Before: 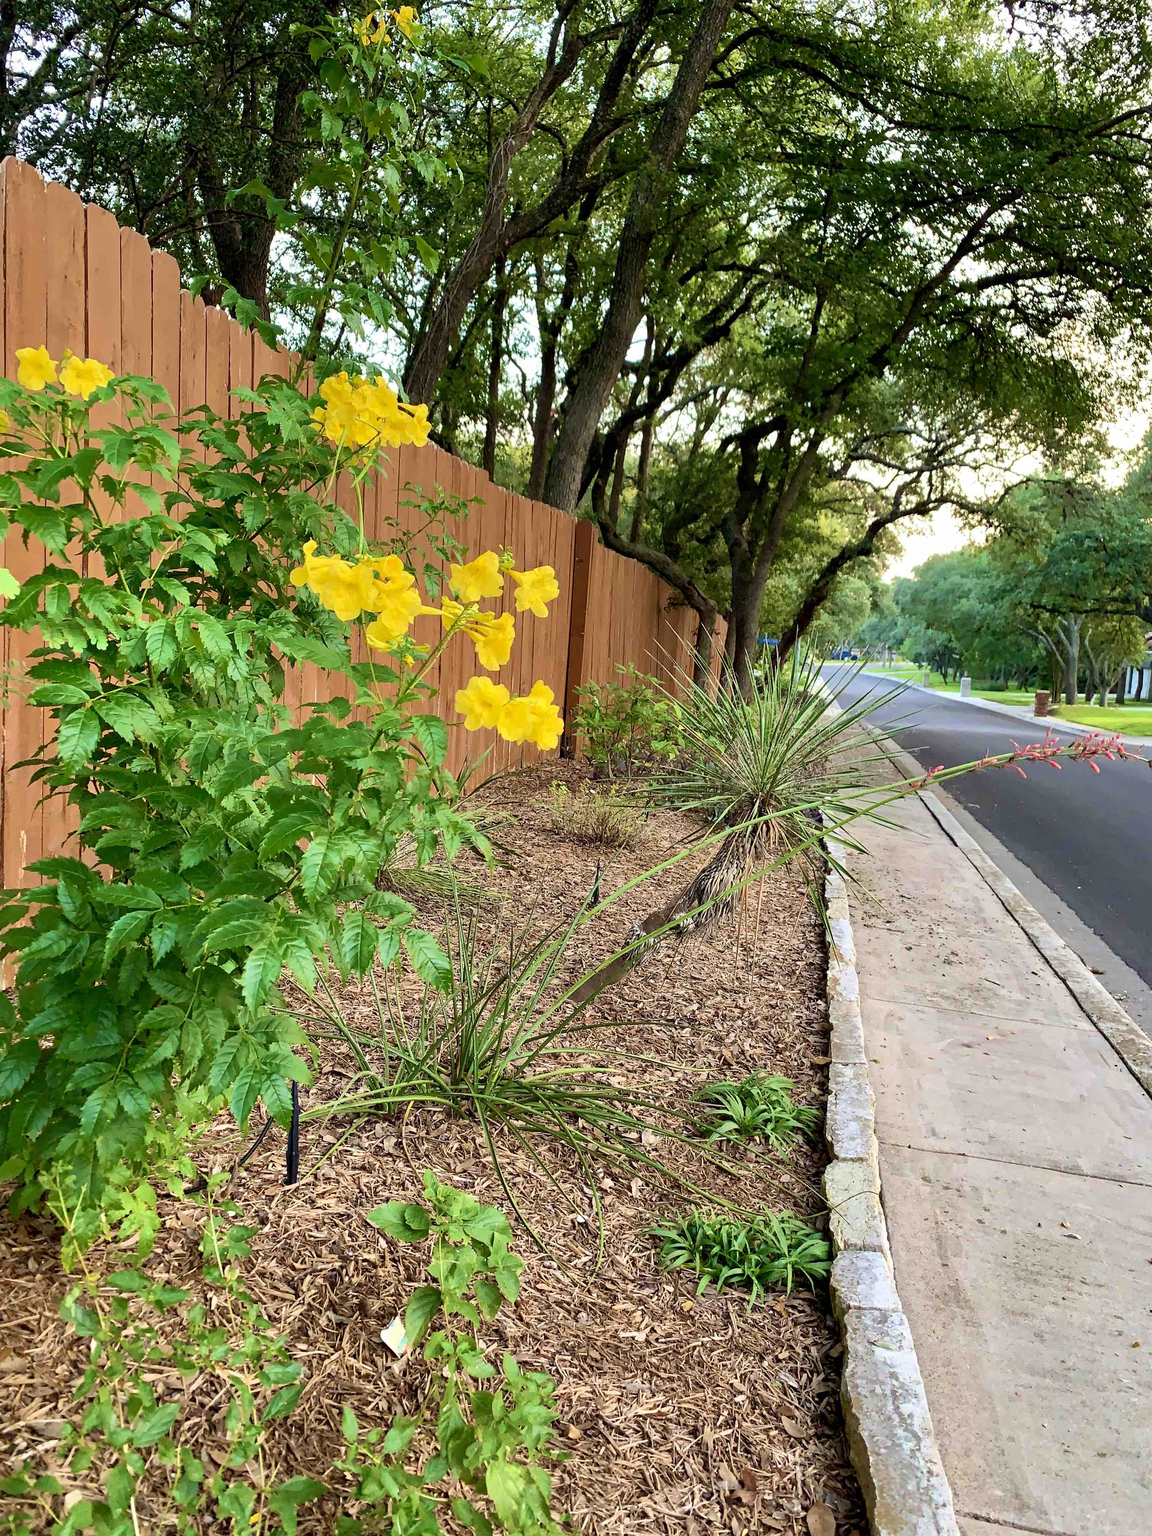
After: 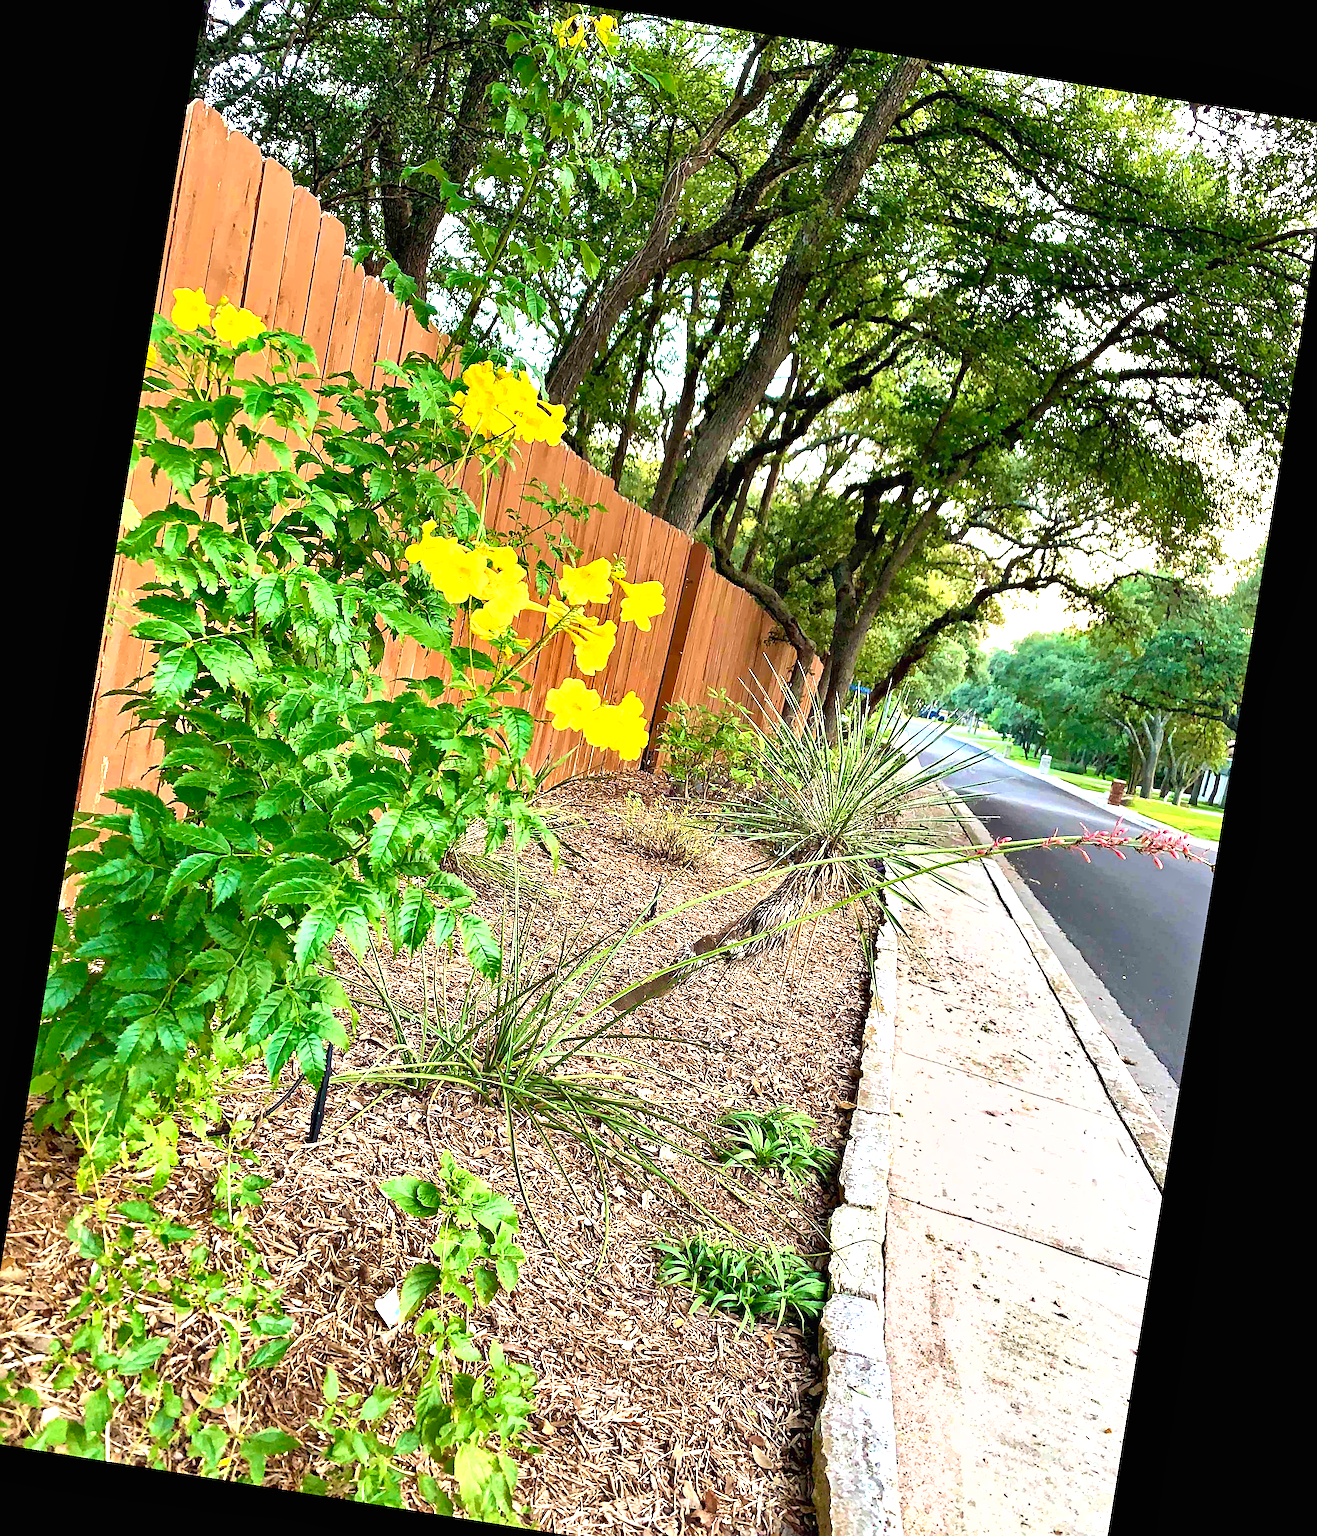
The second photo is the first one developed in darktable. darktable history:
exposure: black level correction 0, exposure 1.015 EV, compensate exposure bias true, compensate highlight preservation false
crop: left 1.964%, top 3.251%, right 1.122%, bottom 4.933%
sharpen: radius 2.767
shadows and highlights: soften with gaussian
rotate and perspective: rotation 9.12°, automatic cropping off
